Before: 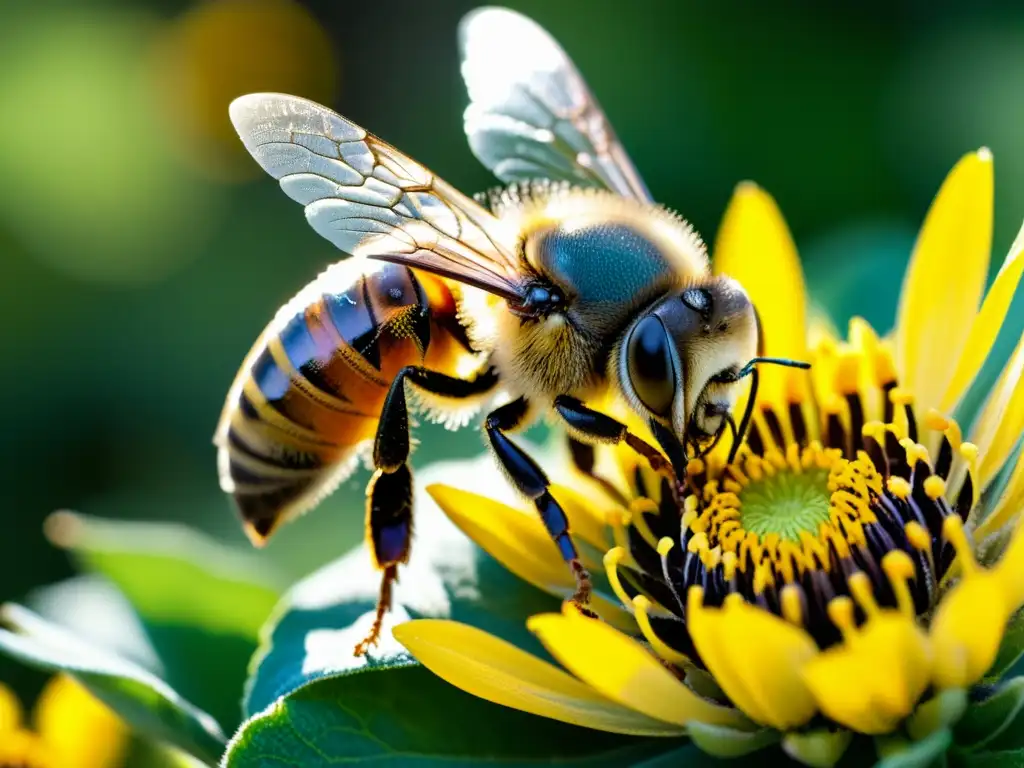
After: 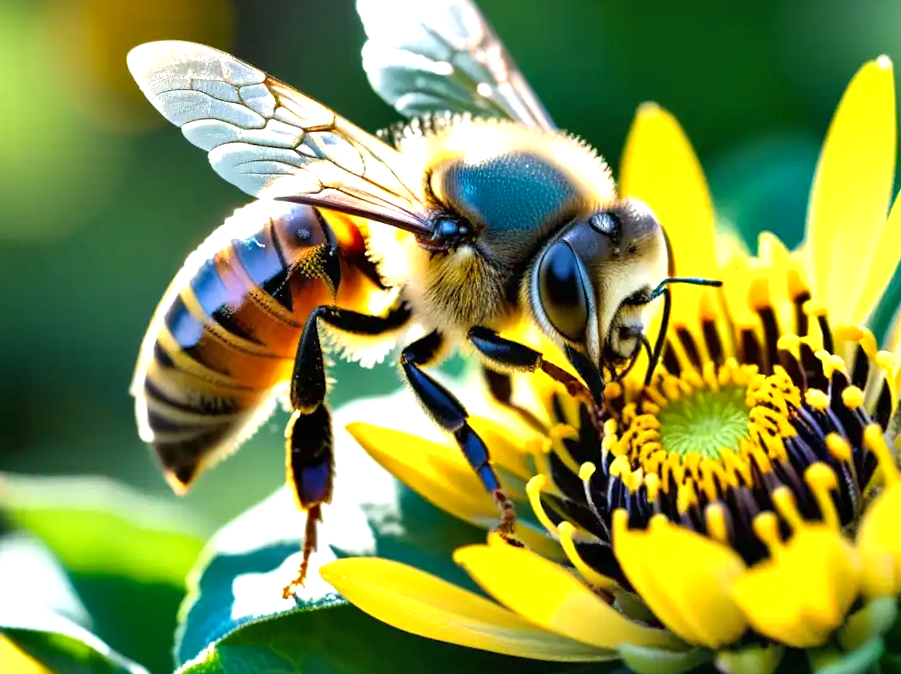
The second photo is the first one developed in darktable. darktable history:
crop and rotate: angle 3.2°, left 5.495%, top 5.705%
exposure: black level correction 0, exposure 0.693 EV, compensate highlight preservation false
shadows and highlights: shadows 30.65, highlights -63.21, soften with gaussian
